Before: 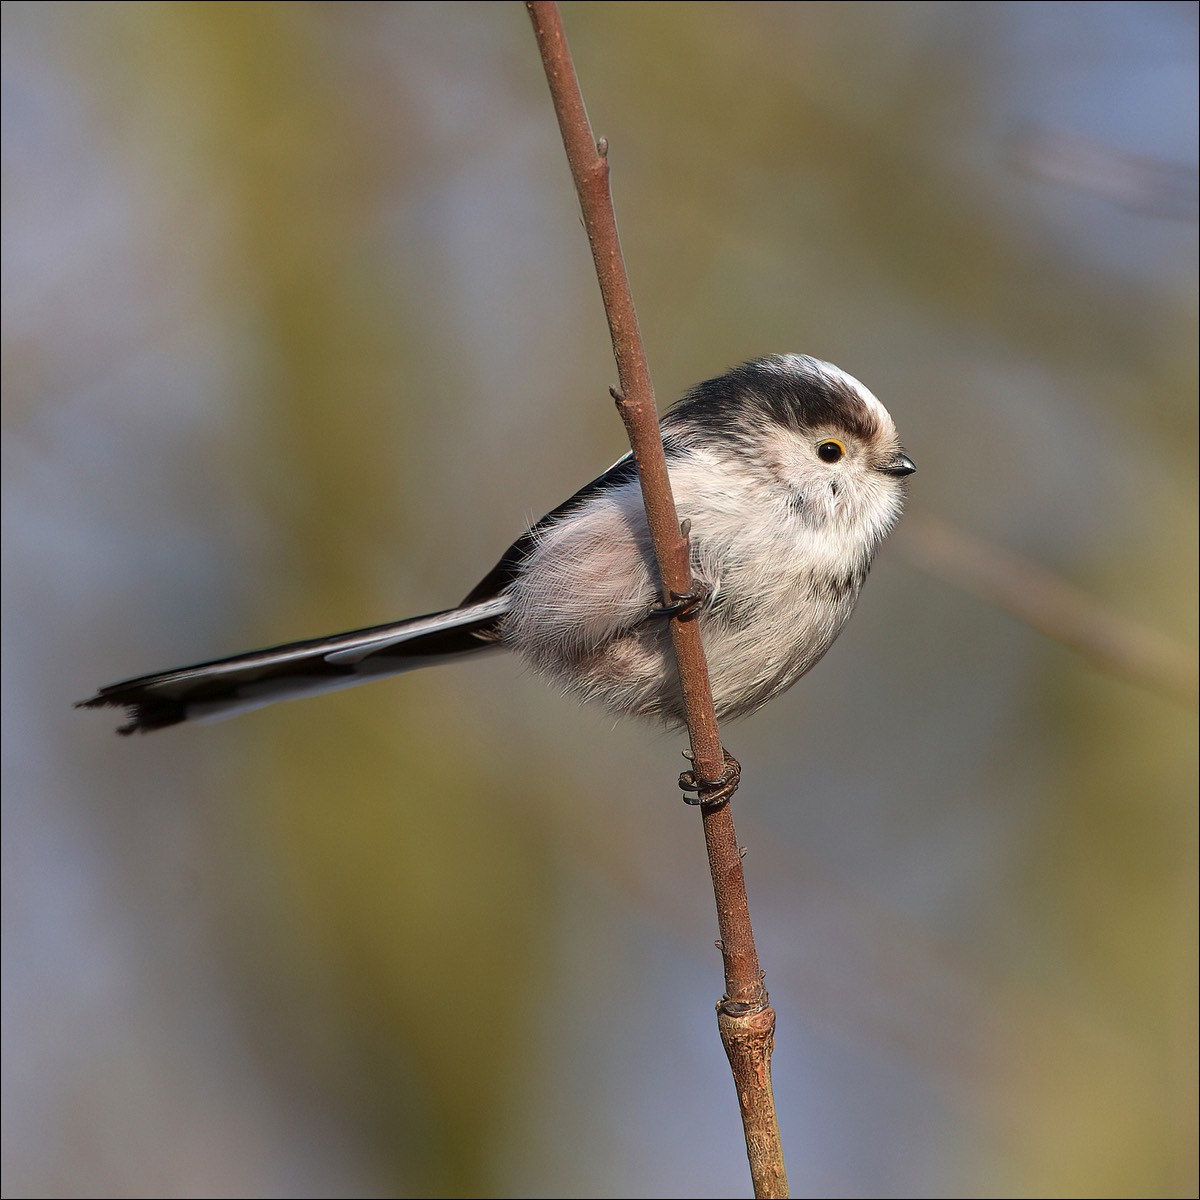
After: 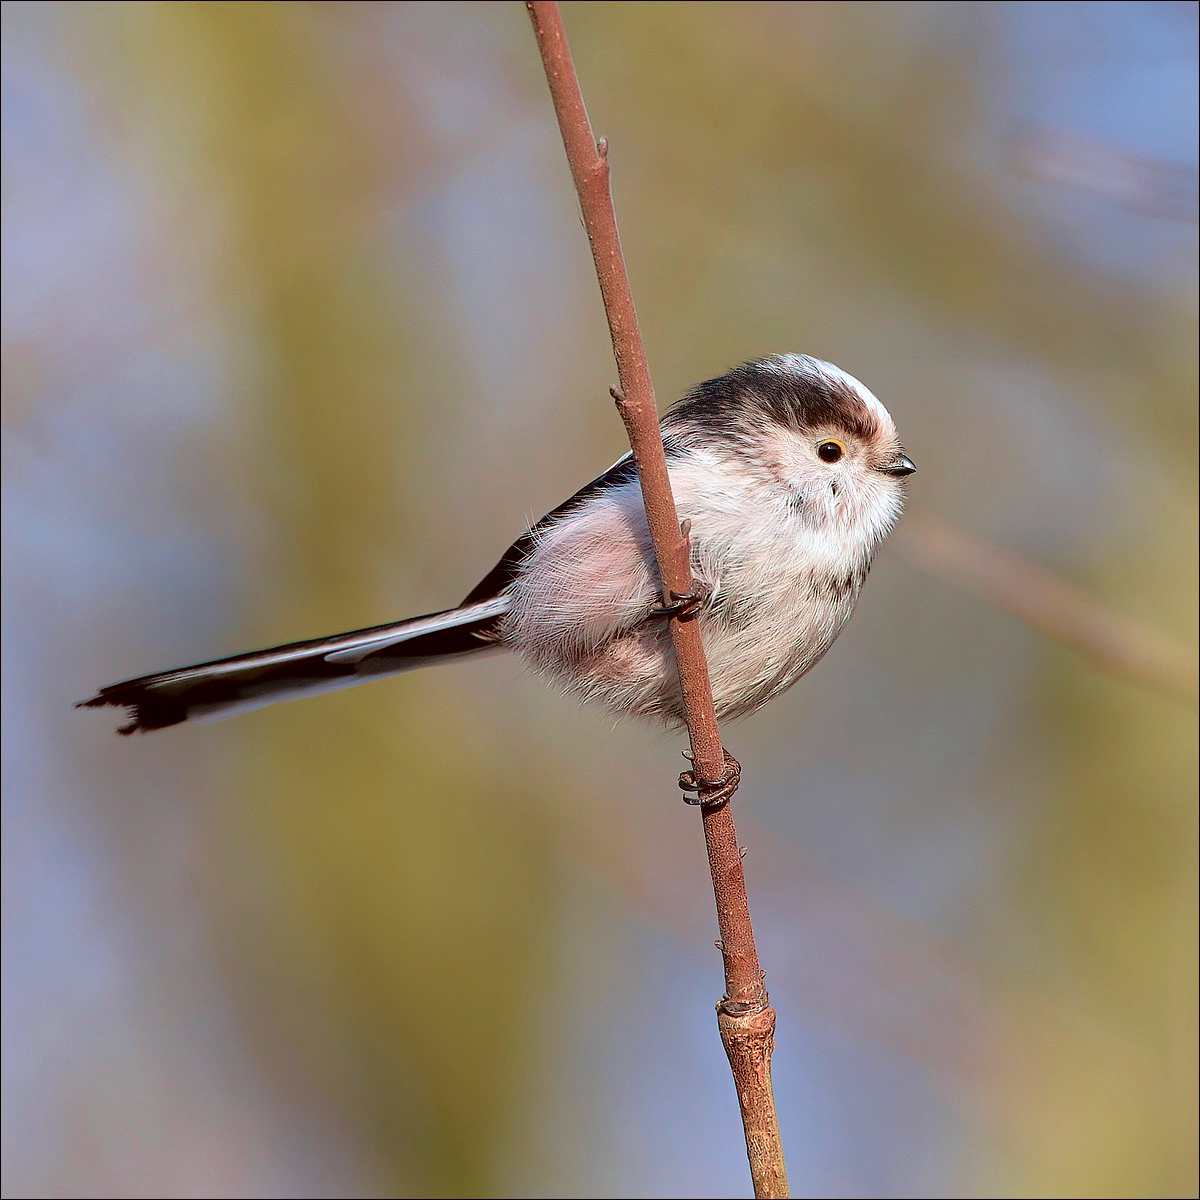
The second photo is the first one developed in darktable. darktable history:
tone curve: curves: ch0 [(0, 0) (0.126, 0.061) (0.362, 0.382) (0.498, 0.498) (0.706, 0.712) (1, 1)]; ch1 [(0, 0) (0.5, 0.505) (0.55, 0.578) (1, 1)]; ch2 [(0, 0) (0.44, 0.424) (0.489, 0.483) (0.537, 0.538) (1, 1)], color space Lab, independent channels, preserve colors none
color correction: highlights a* -3.28, highlights b* -6.24, shadows a* 3.1, shadows b* 5.19
sharpen: radius 1
velvia: on, module defaults
